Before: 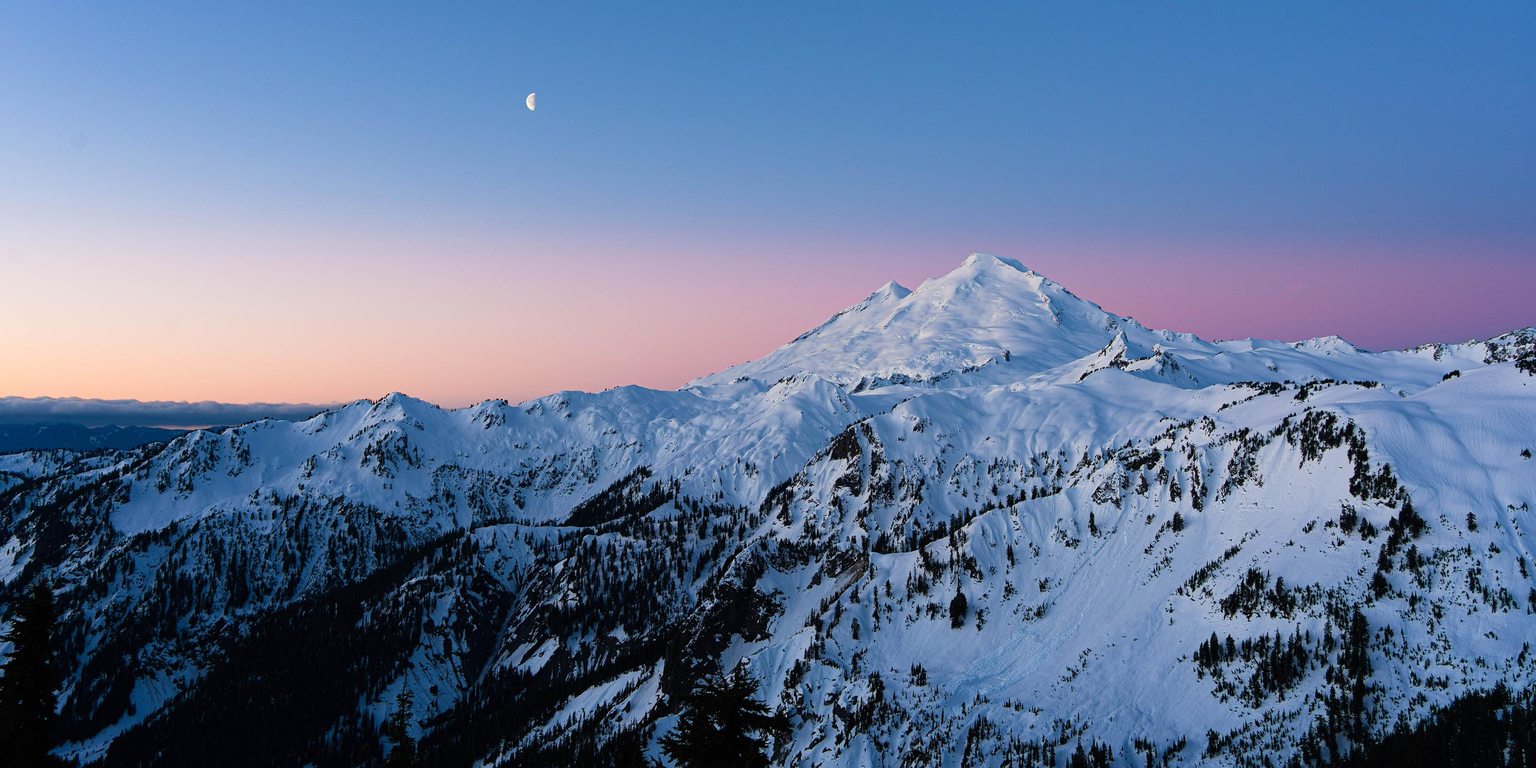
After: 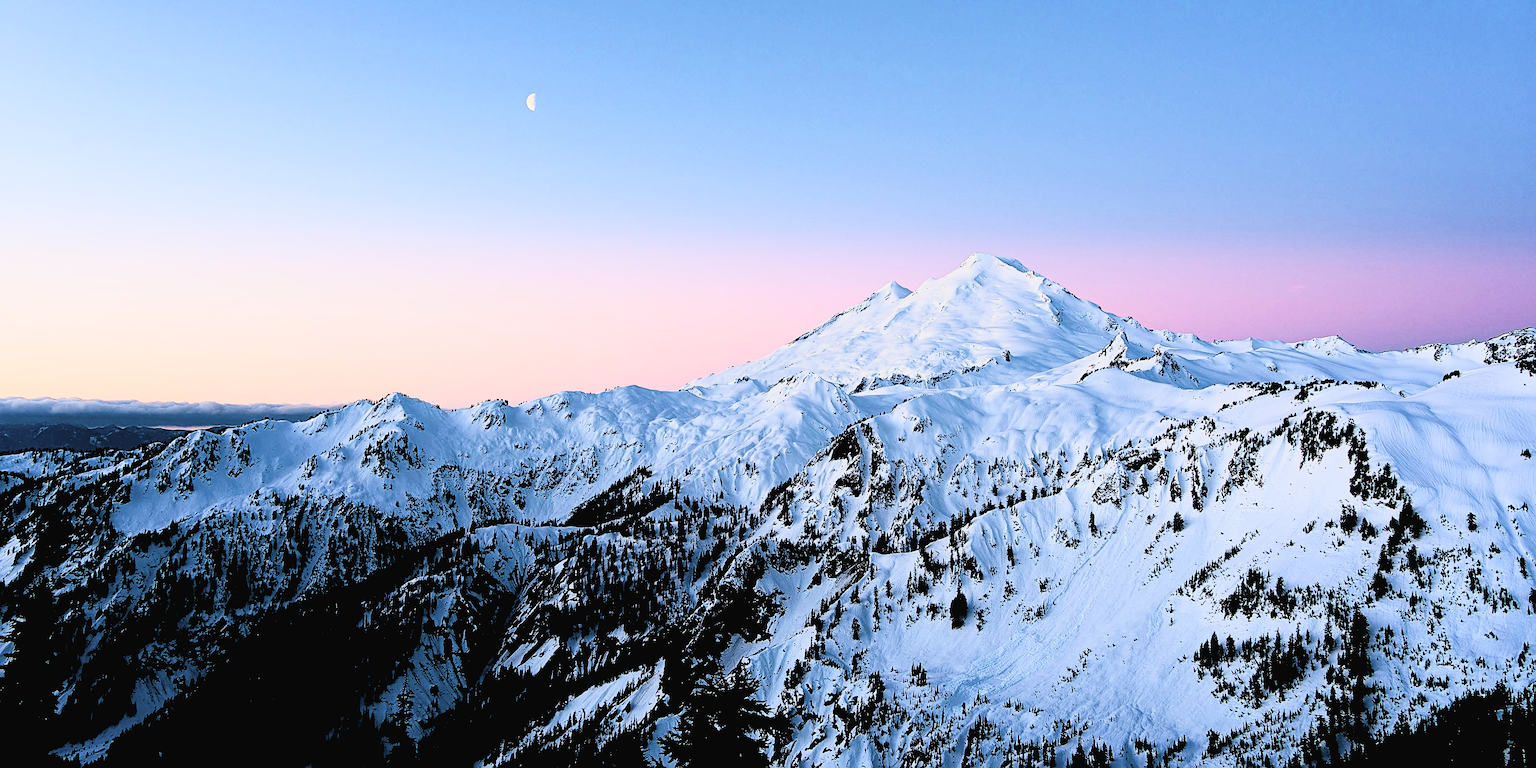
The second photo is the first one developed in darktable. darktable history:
contrast brightness saturation: contrast 0.37, brightness 0.534
exposure: black level correction 0.025, exposure 0.181 EV, compensate exposure bias true, compensate highlight preservation false
sharpen: on, module defaults
filmic rgb: black relative exposure -4.16 EV, white relative exposure 5.15 EV, hardness 2.11, contrast 1.159
